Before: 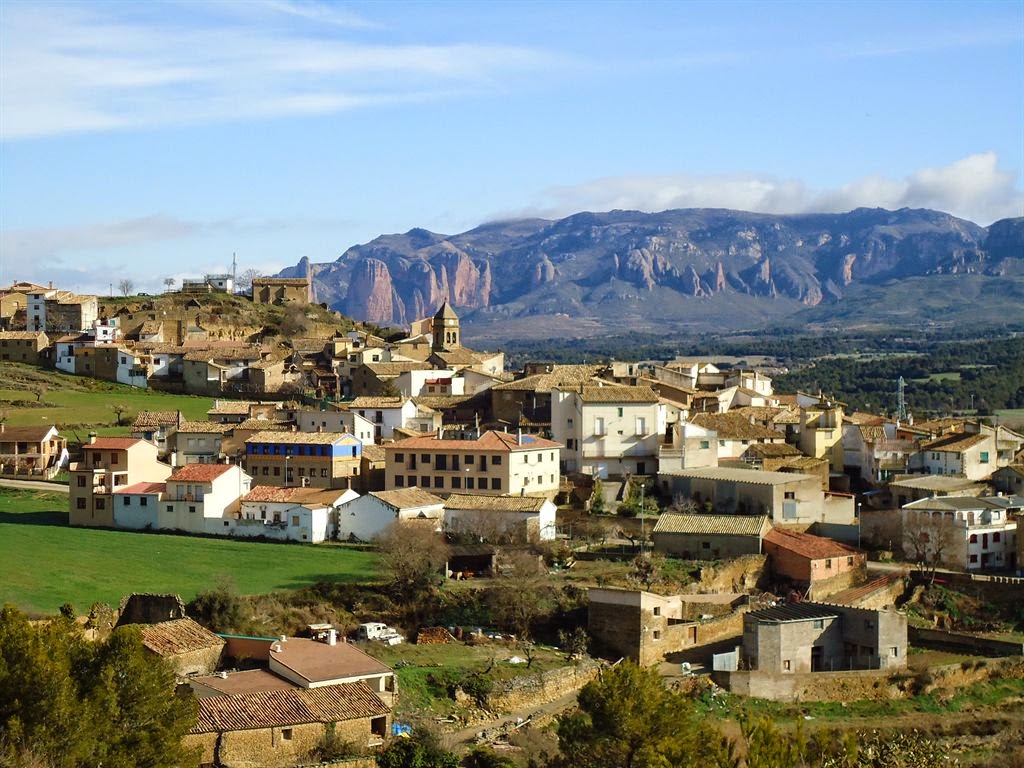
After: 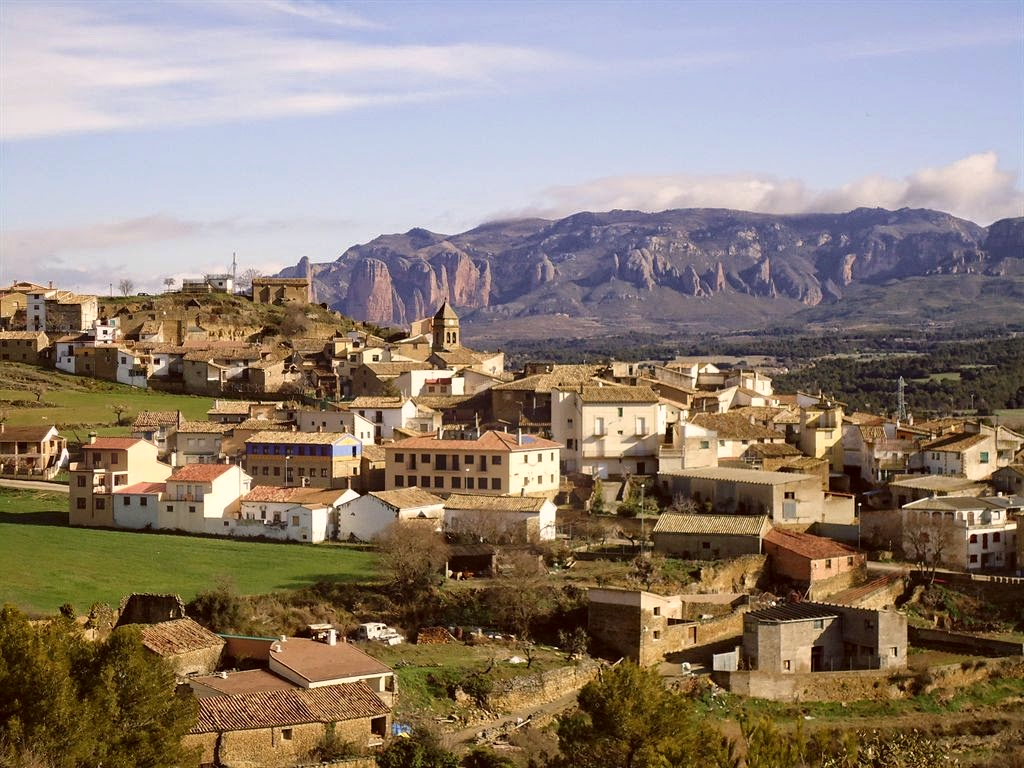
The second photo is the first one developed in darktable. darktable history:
bloom: size 9%, threshold 100%, strength 7%
haze removal: compatibility mode true, adaptive false
white balance: red 0.978, blue 0.999
color correction: highlights a* 10.21, highlights b* 9.79, shadows a* 8.61, shadows b* 7.88, saturation 0.8
